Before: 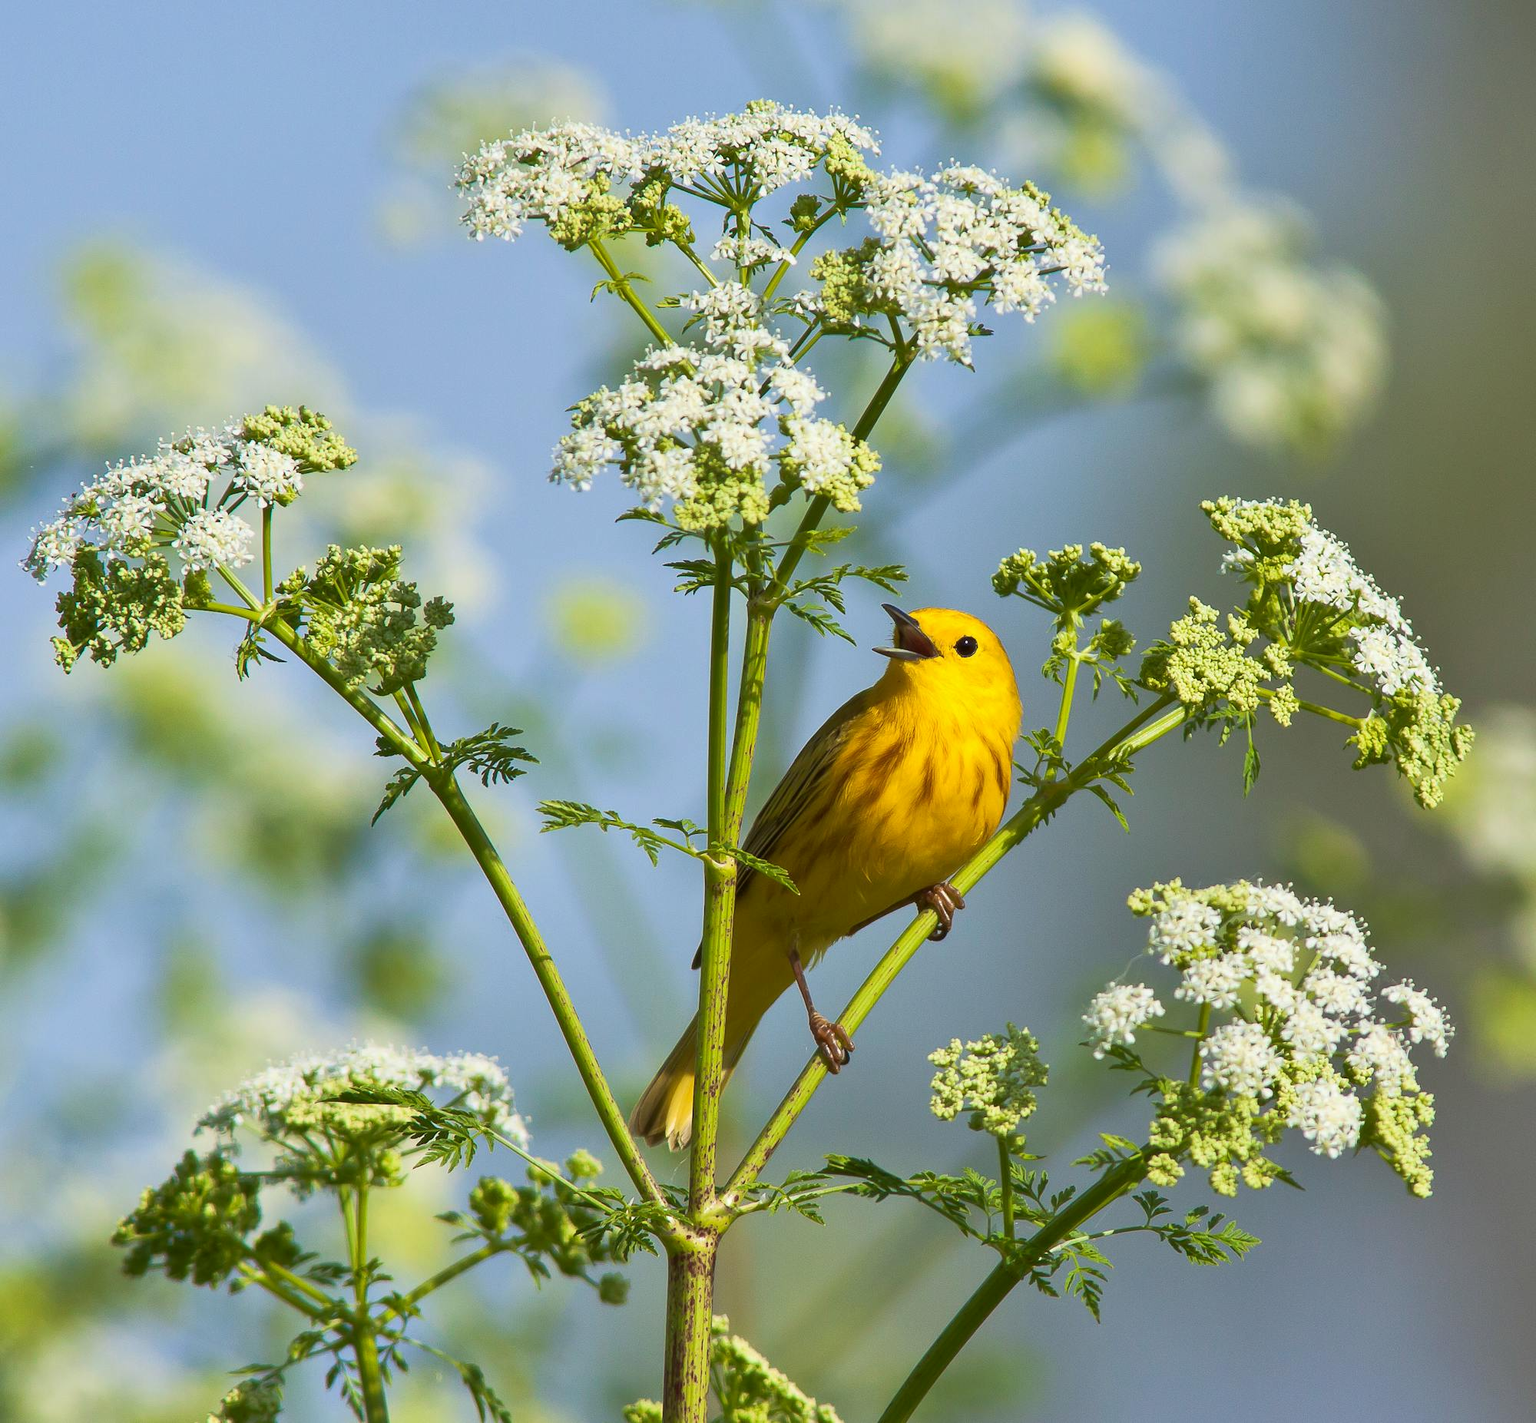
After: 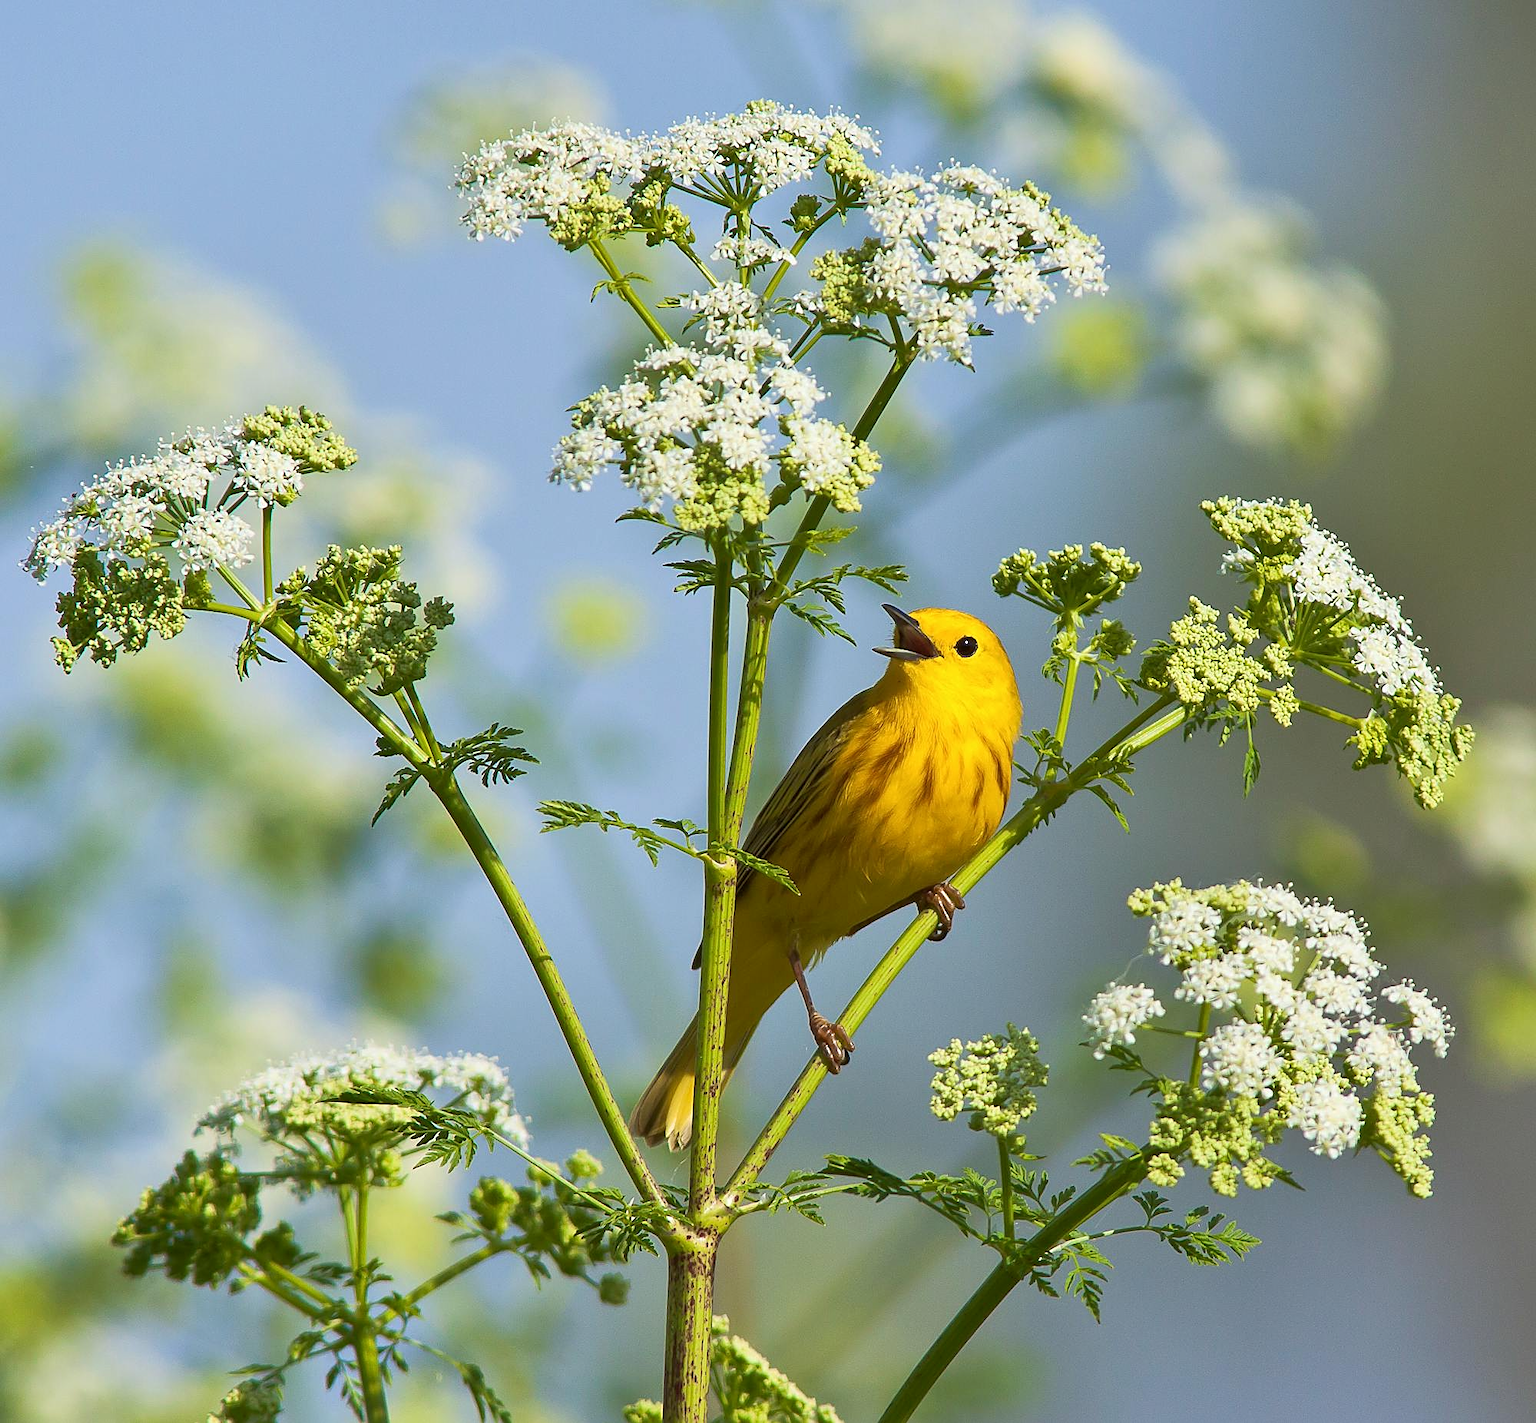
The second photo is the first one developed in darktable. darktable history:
sharpen: amount 0.498
base curve: curves: ch0 [(0, 0) (0.283, 0.295) (1, 1)], preserve colors none
